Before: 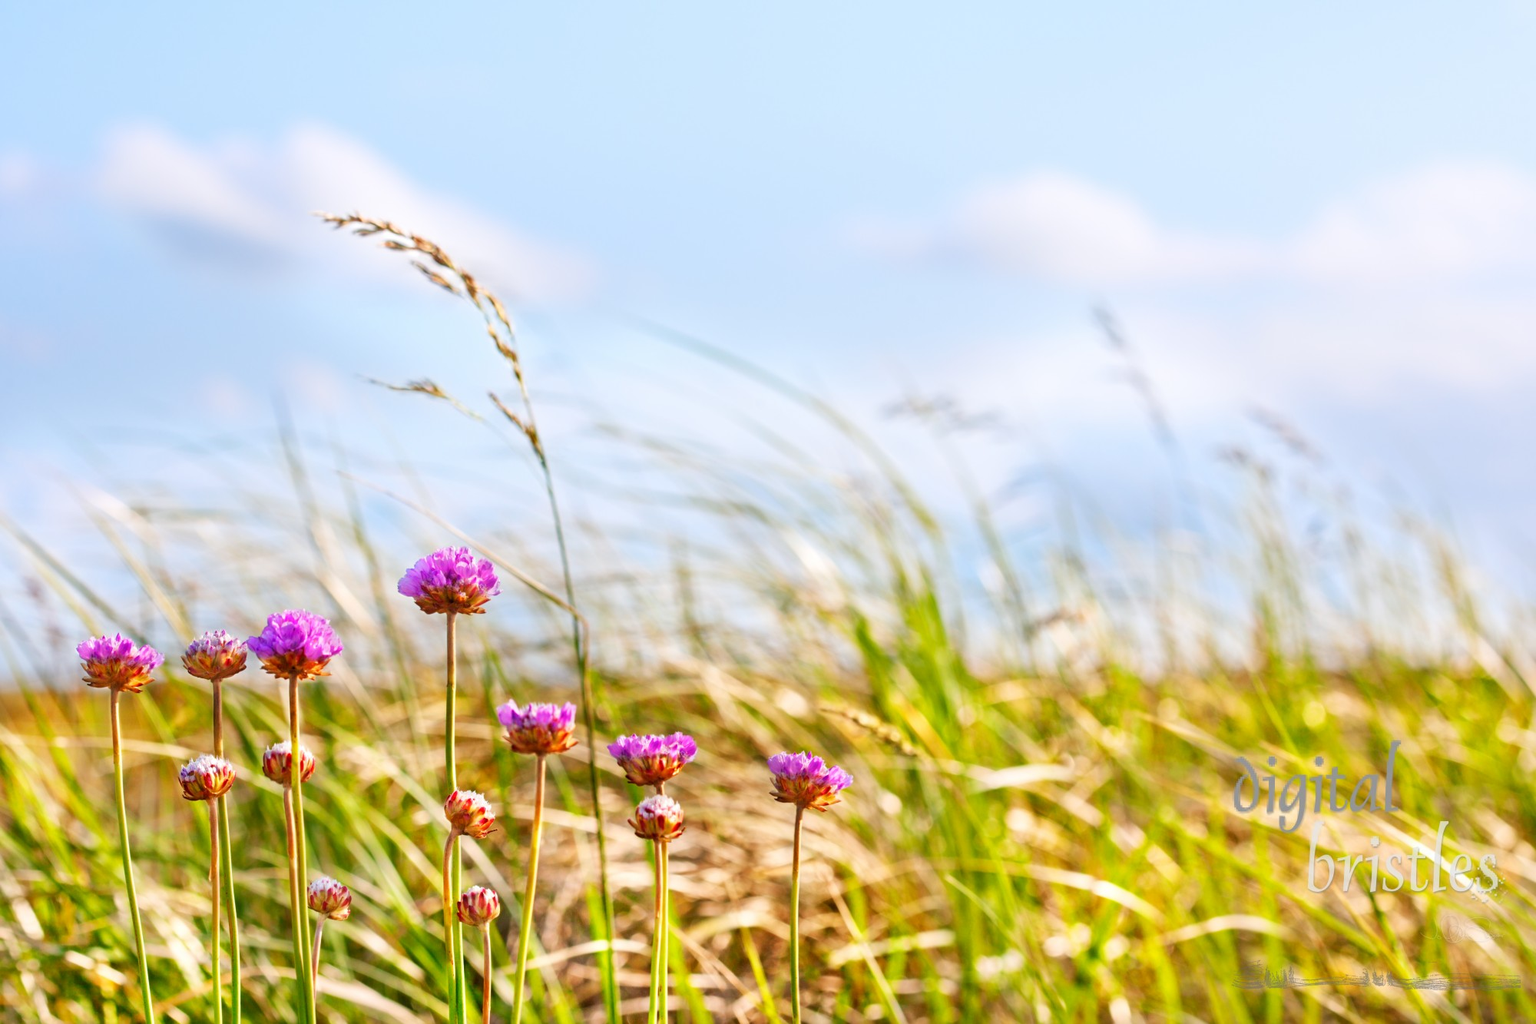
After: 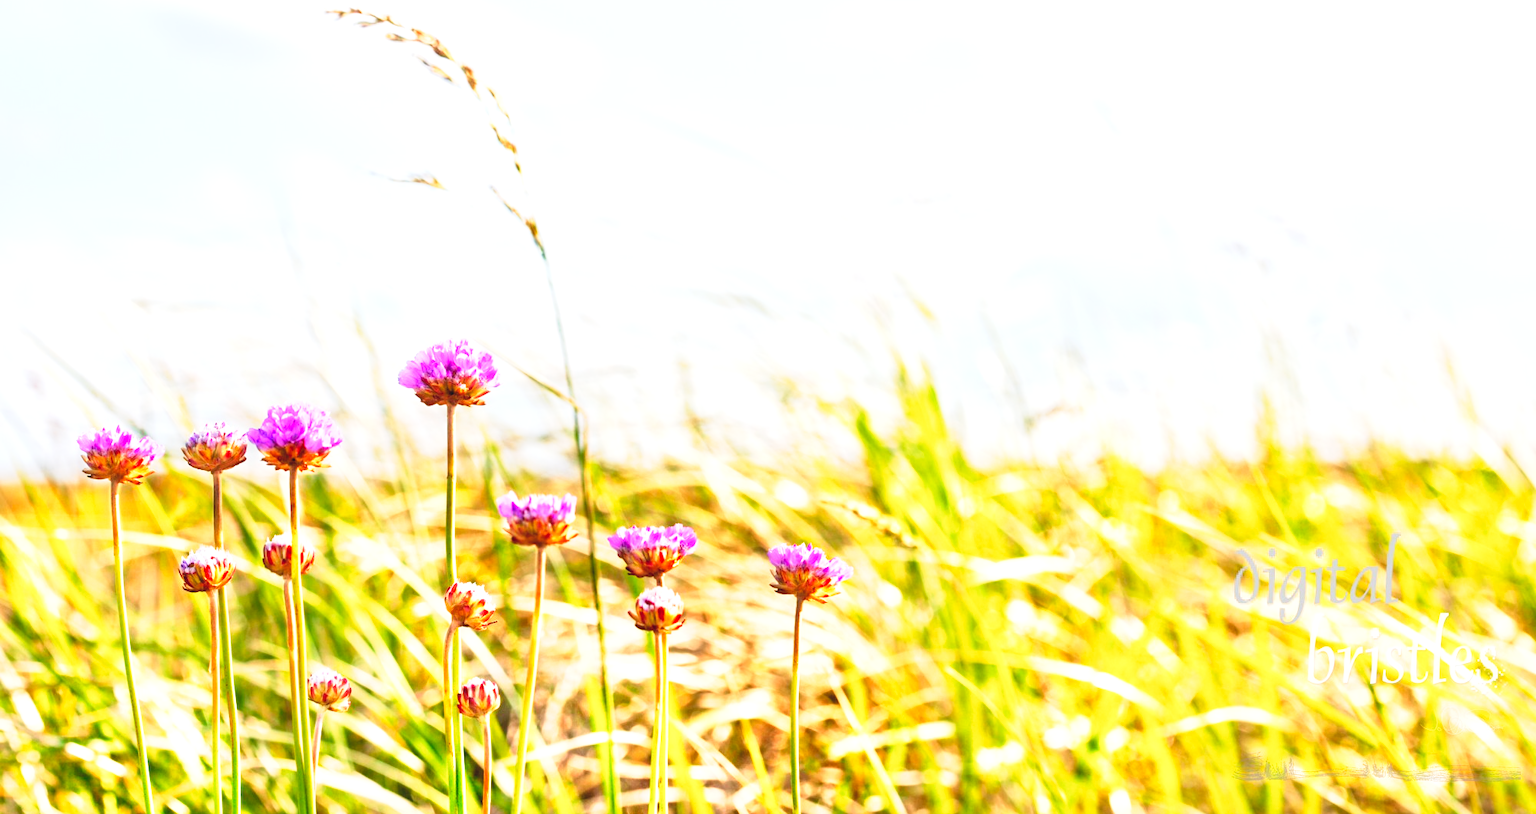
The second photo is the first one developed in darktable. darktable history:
exposure: black level correction 0, exposure 0.896 EV, compensate highlight preservation false
tone curve: curves: ch0 [(0, 0.074) (0.129, 0.136) (0.285, 0.301) (0.689, 0.764) (0.854, 0.926) (0.987, 0.977)]; ch1 [(0, 0) (0.337, 0.249) (0.434, 0.437) (0.485, 0.491) (0.515, 0.495) (0.566, 0.57) (0.625, 0.625) (0.764, 0.806) (1, 1)]; ch2 [(0, 0) (0.314, 0.301) (0.401, 0.411) (0.505, 0.499) (0.54, 0.54) (0.608, 0.613) (0.706, 0.735) (1, 1)], preserve colors none
crop and rotate: top 20.338%
